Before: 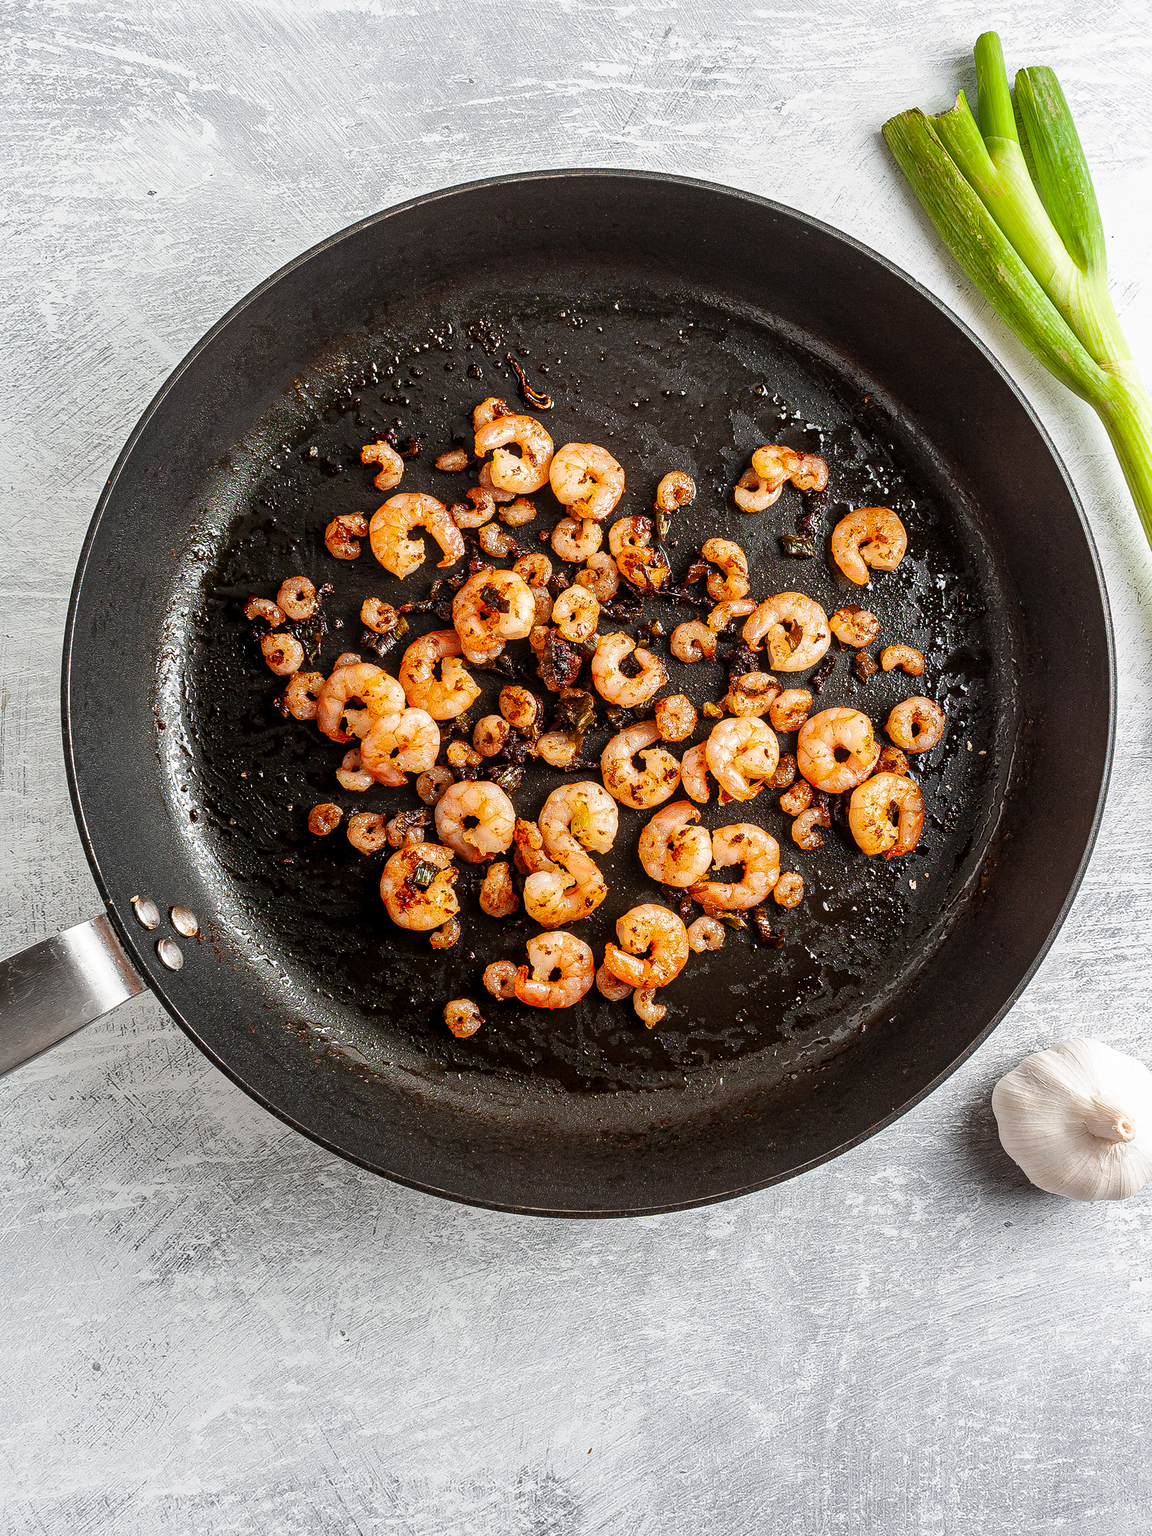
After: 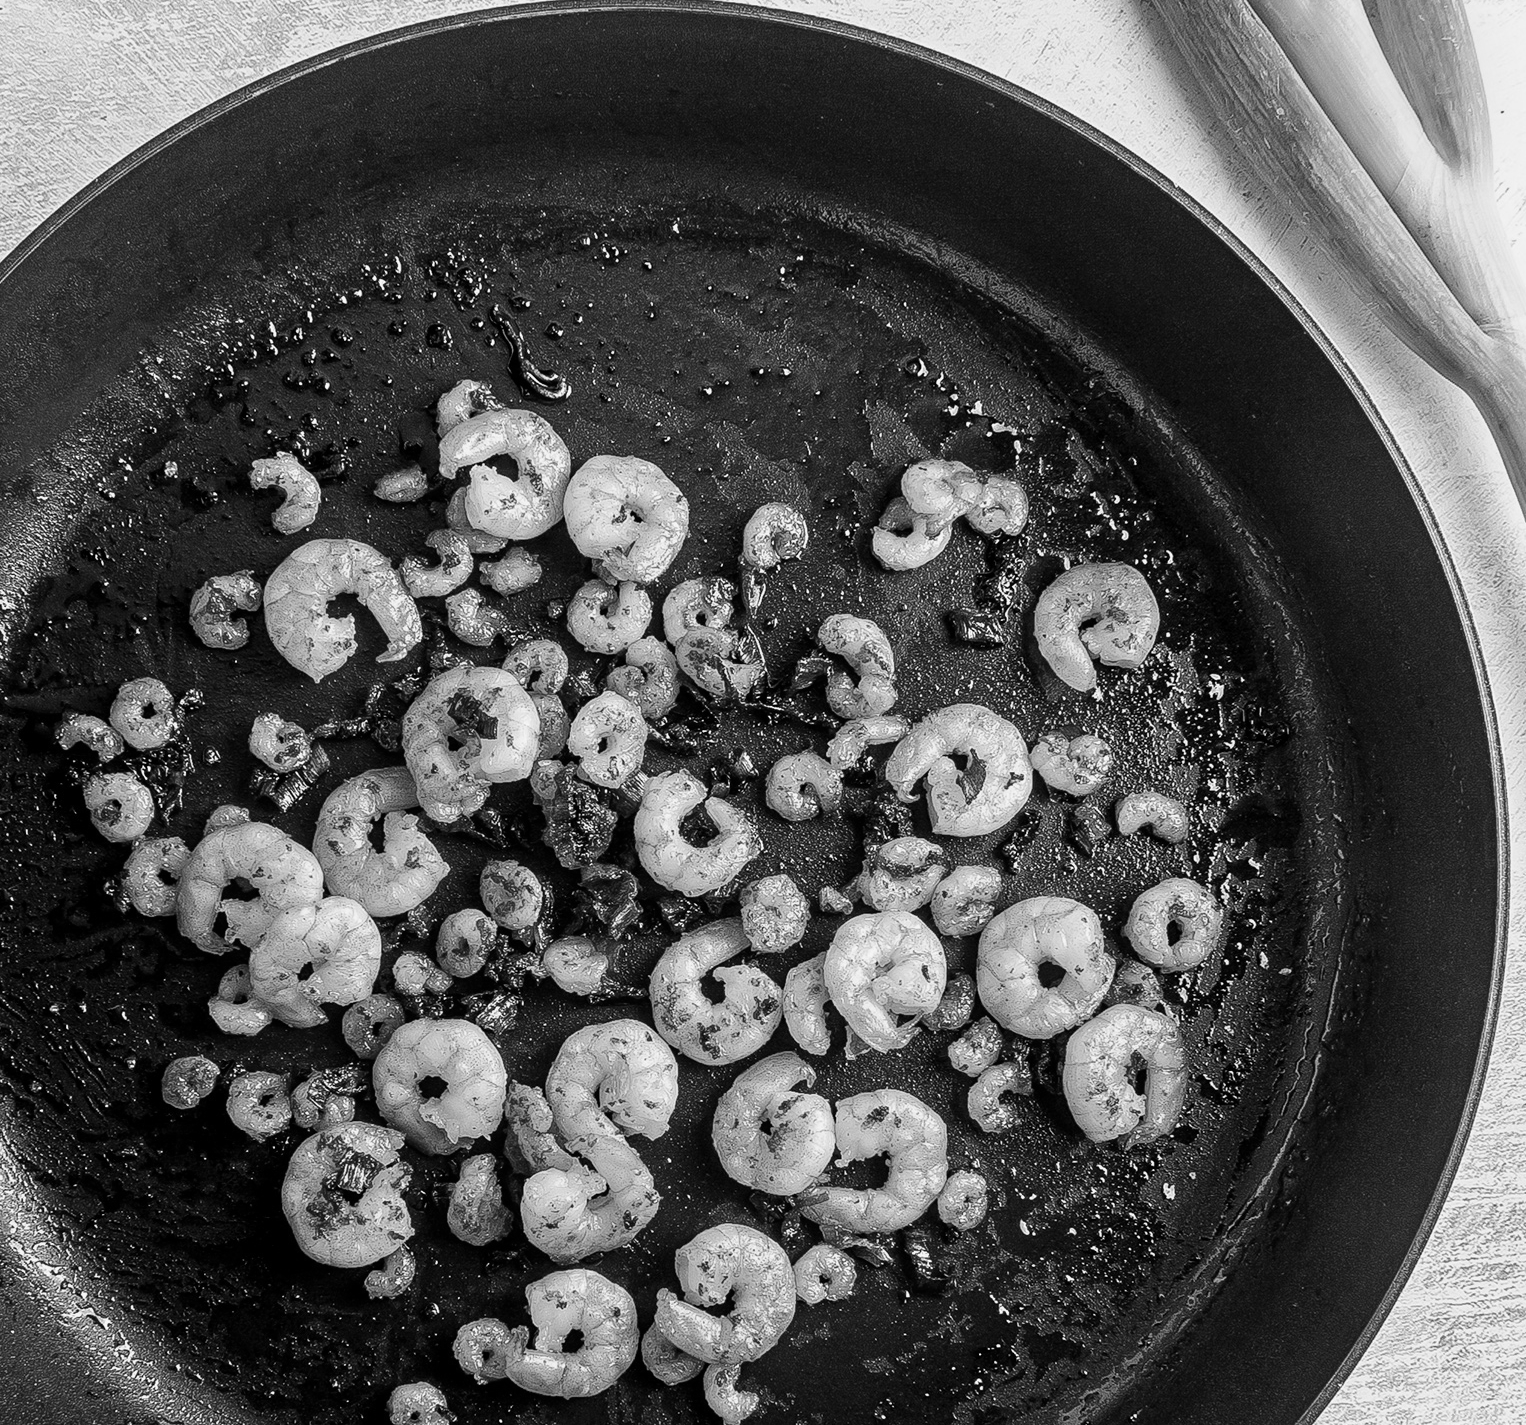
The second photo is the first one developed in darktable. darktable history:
monochrome: a 16.06, b 15.48, size 1
crop: left 18.38%, top 11.092%, right 2.134%, bottom 33.217%
white balance: red 0.925, blue 1.046
